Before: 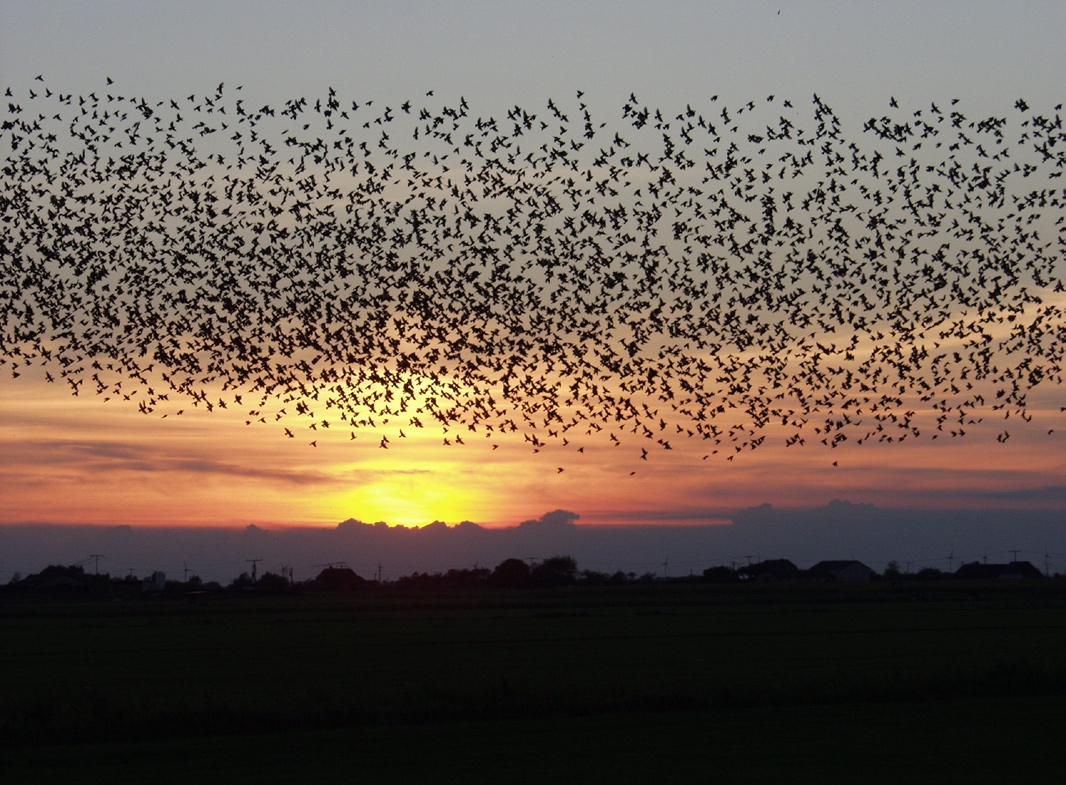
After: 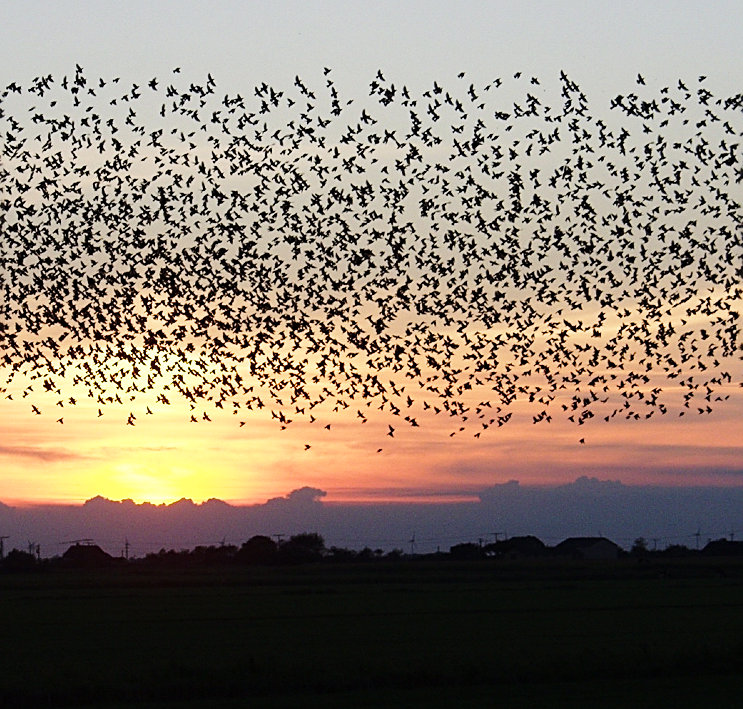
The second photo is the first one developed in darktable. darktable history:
sharpen: on, module defaults
crop and rotate: left 23.738%, top 2.993%, right 6.501%, bottom 6.573%
base curve: curves: ch0 [(0, 0) (0.028, 0.03) (0.121, 0.232) (0.46, 0.748) (0.859, 0.968) (1, 1)], preserve colors none
color balance rgb: power › hue 310.1°, linear chroma grading › global chroma 0.46%, perceptual saturation grading › global saturation -0.139%
